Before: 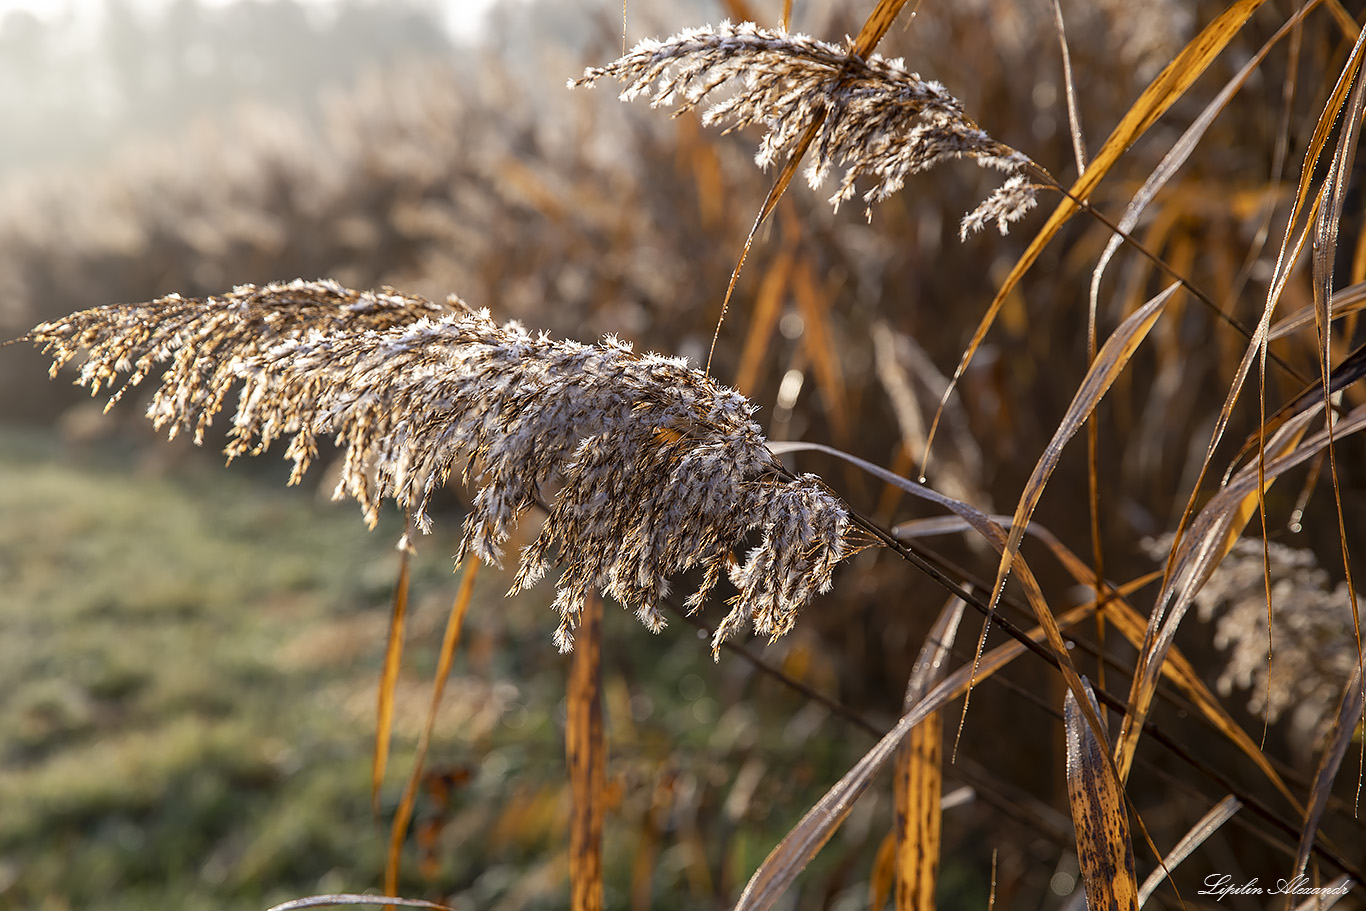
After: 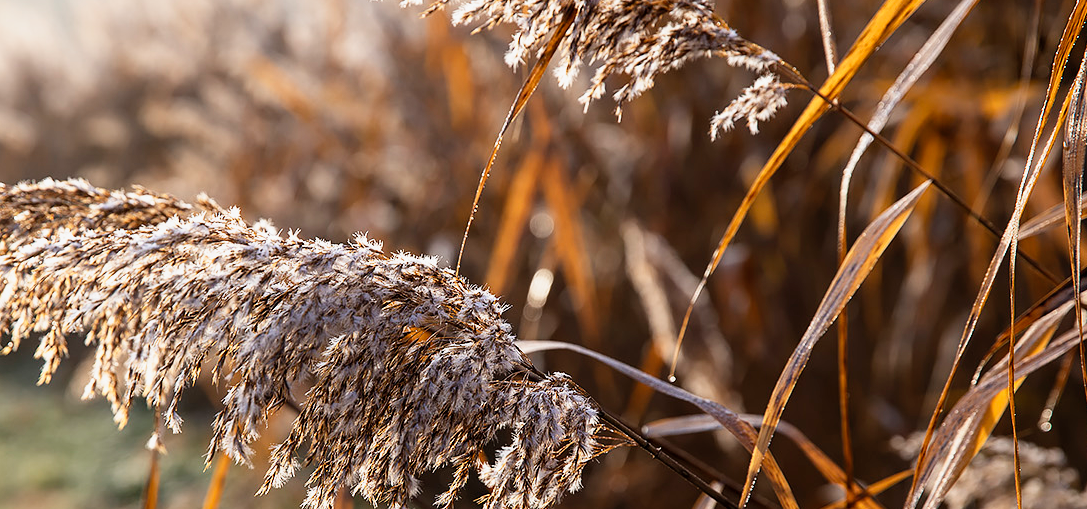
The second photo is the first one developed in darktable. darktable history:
tone curve: curves: ch0 [(0, 0) (0.091, 0.077) (0.517, 0.574) (0.745, 0.82) (0.844, 0.908) (0.909, 0.942) (1, 0.973)]; ch1 [(0, 0) (0.437, 0.404) (0.5, 0.5) (0.534, 0.554) (0.58, 0.603) (0.616, 0.649) (1, 1)]; ch2 [(0, 0) (0.442, 0.415) (0.5, 0.5) (0.535, 0.557) (0.585, 0.62) (1, 1)], preserve colors none
tone equalizer: on, module defaults
contrast brightness saturation: saturation -0.059
crop: left 18.334%, top 11.115%, right 2.089%, bottom 32.971%
